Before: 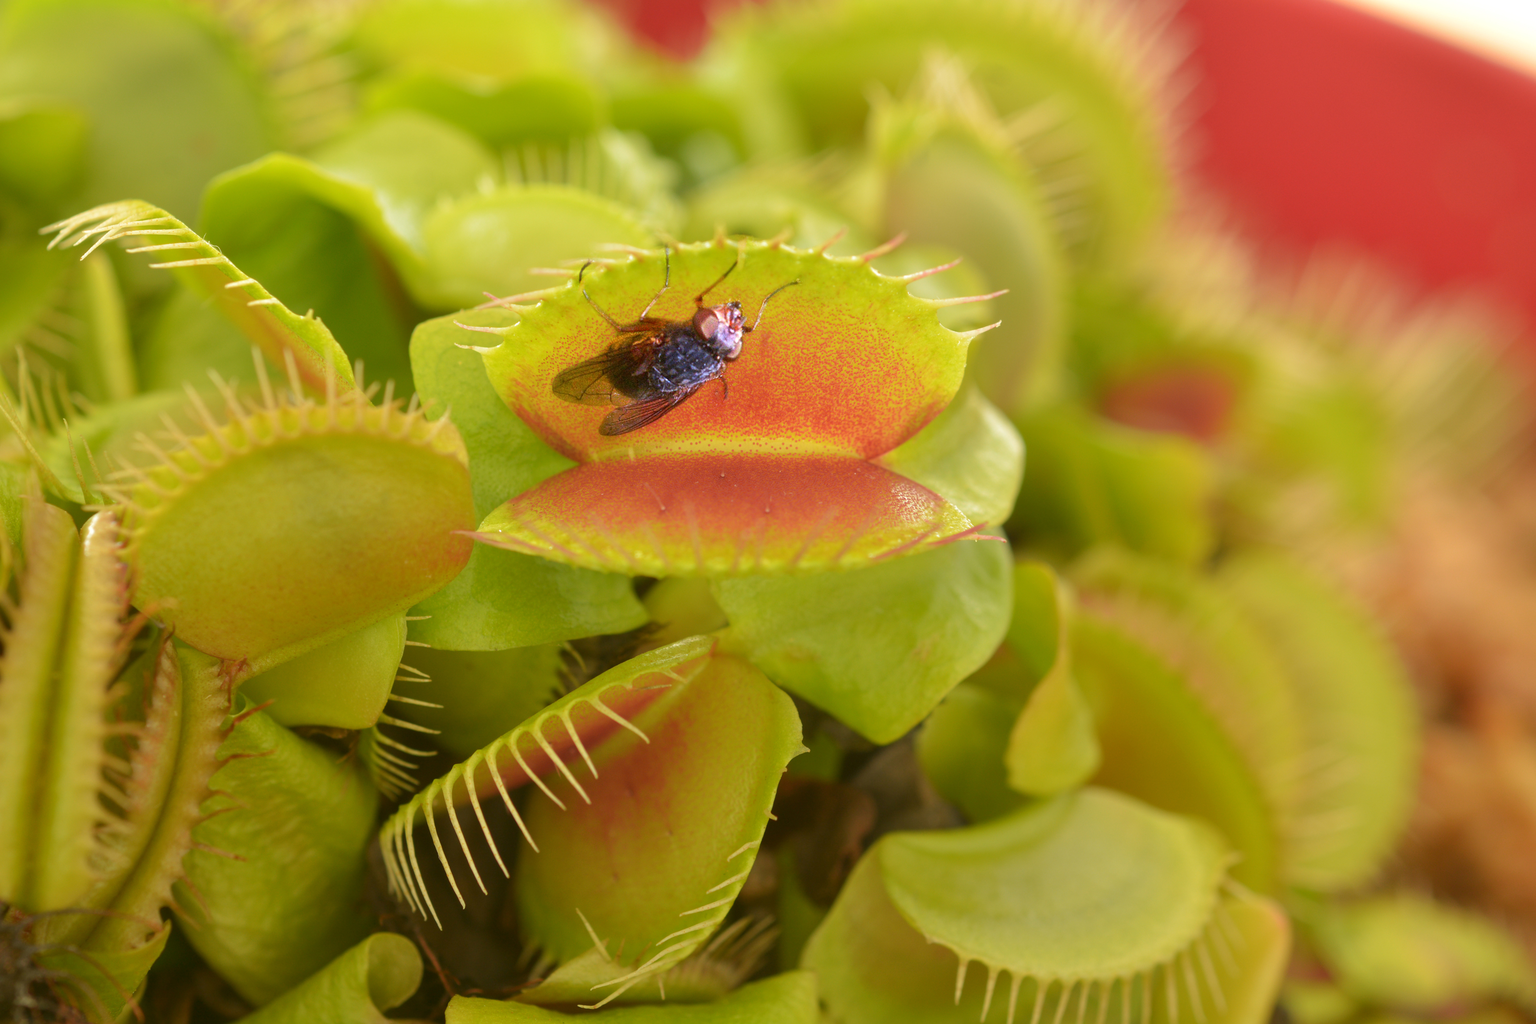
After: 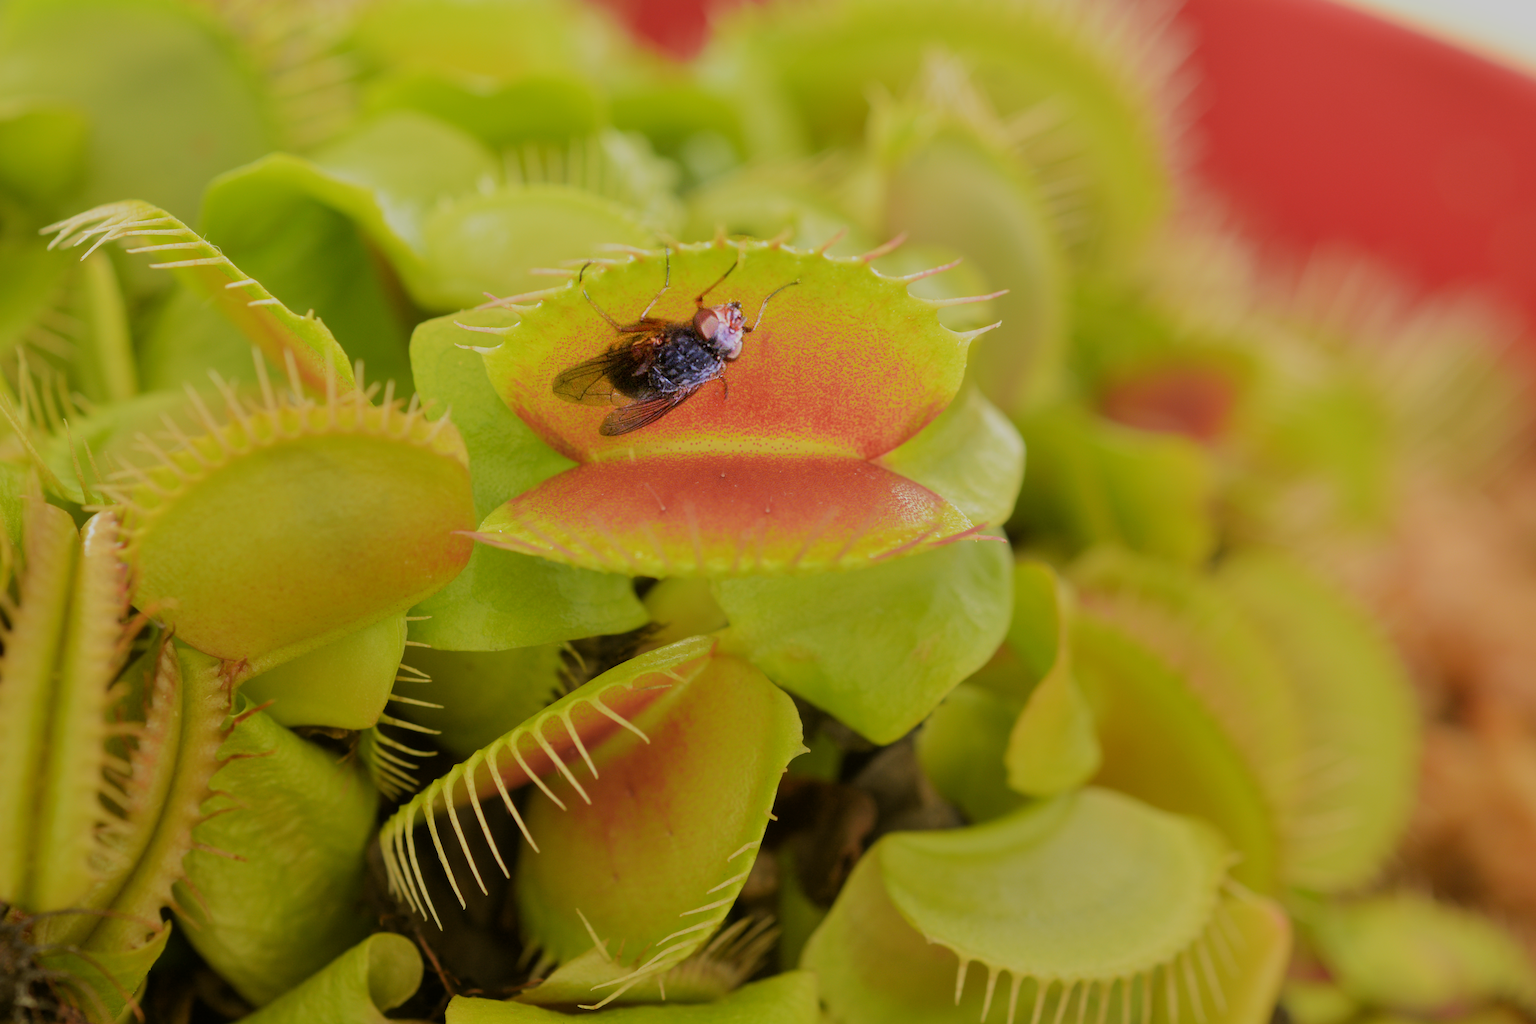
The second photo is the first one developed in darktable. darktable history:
filmic rgb: black relative exposure -6.22 EV, white relative exposure 6.96 EV, hardness 2.24, iterations of high-quality reconstruction 0
